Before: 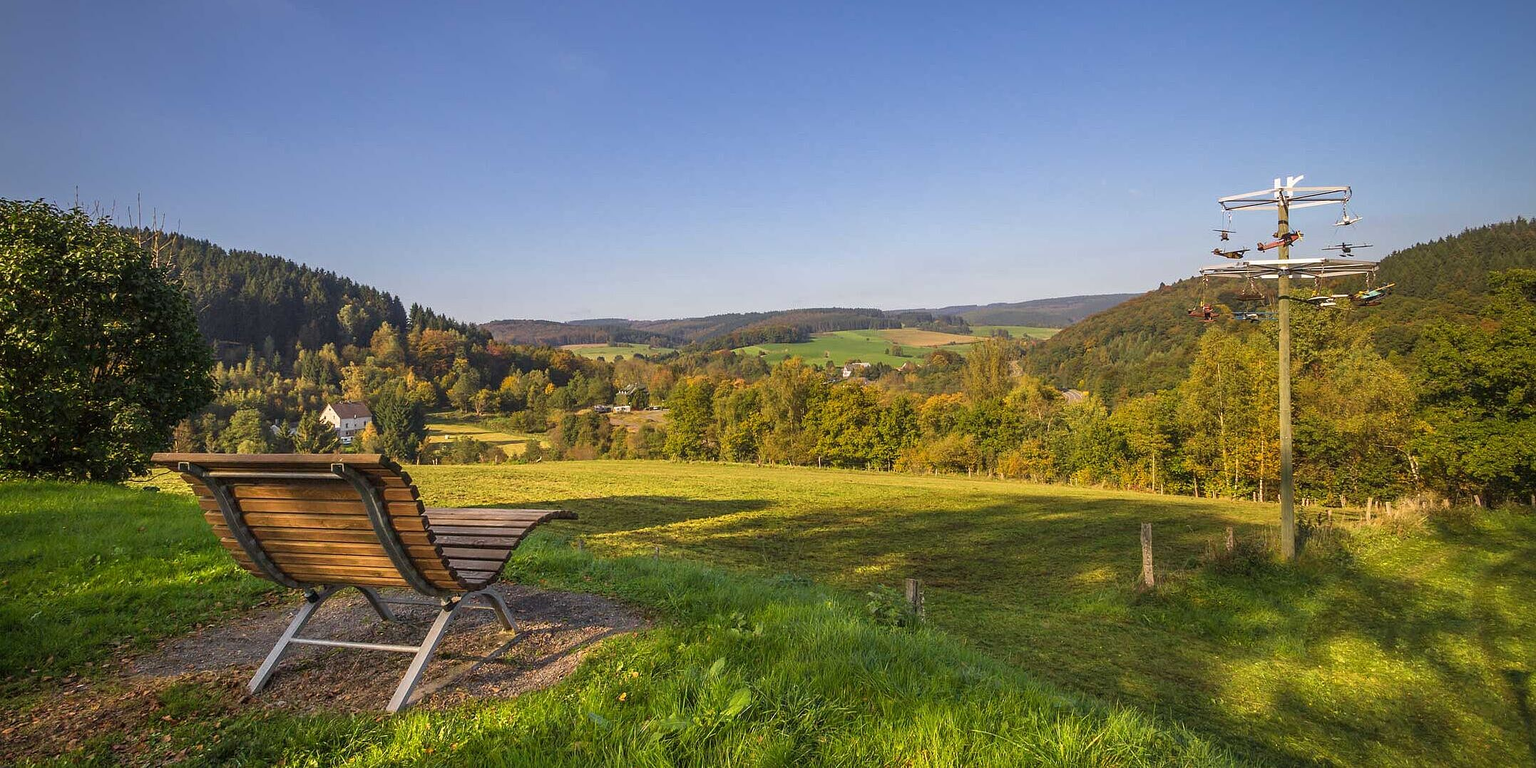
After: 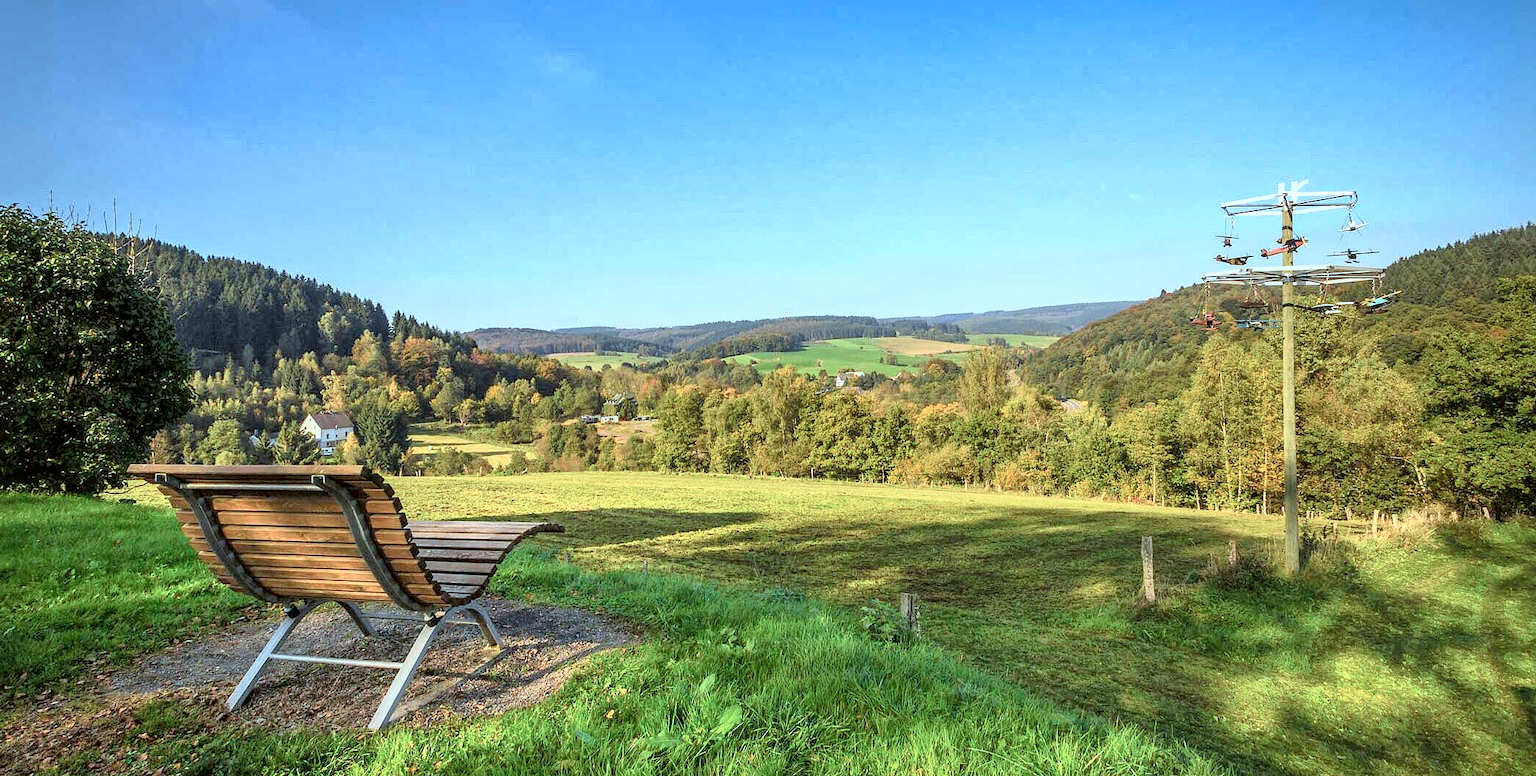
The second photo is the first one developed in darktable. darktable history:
crop and rotate: left 1.774%, right 0.633%, bottom 1.28%
global tonemap: drago (1, 100), detail 1
color correction: highlights a* -11.71, highlights b* -15.58
tone curve: curves: ch0 [(0, 0.013) (0.054, 0.018) (0.205, 0.191) (0.289, 0.292) (0.39, 0.424) (0.493, 0.551) (0.647, 0.752) (0.778, 0.895) (1, 0.998)]; ch1 [(0, 0) (0.385, 0.343) (0.439, 0.415) (0.494, 0.495) (0.501, 0.501) (0.51, 0.509) (0.54, 0.546) (0.586, 0.606) (0.66, 0.701) (0.783, 0.804) (1, 1)]; ch2 [(0, 0) (0.32, 0.281) (0.403, 0.399) (0.441, 0.428) (0.47, 0.469) (0.498, 0.496) (0.524, 0.538) (0.566, 0.579) (0.633, 0.665) (0.7, 0.711) (1, 1)], color space Lab, independent channels, preserve colors none
